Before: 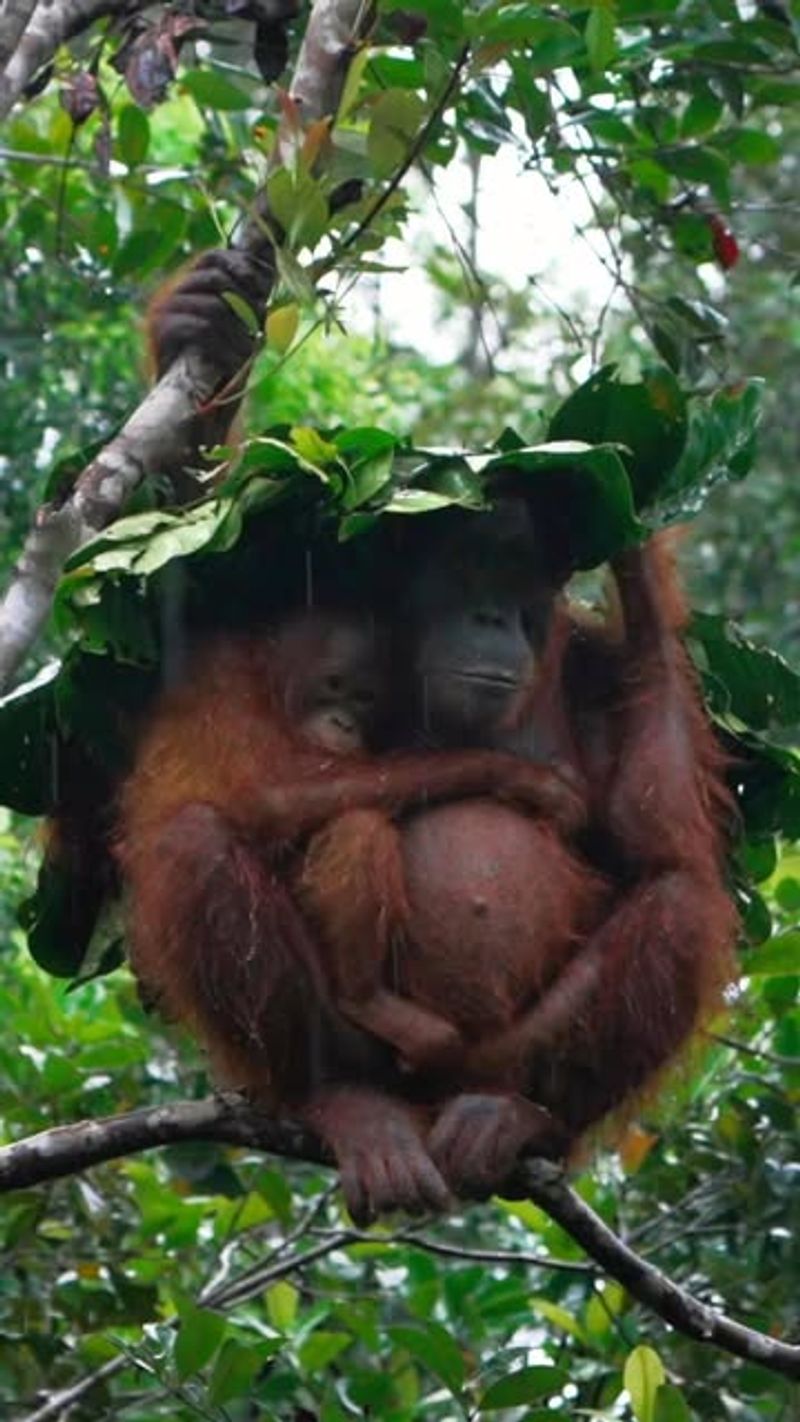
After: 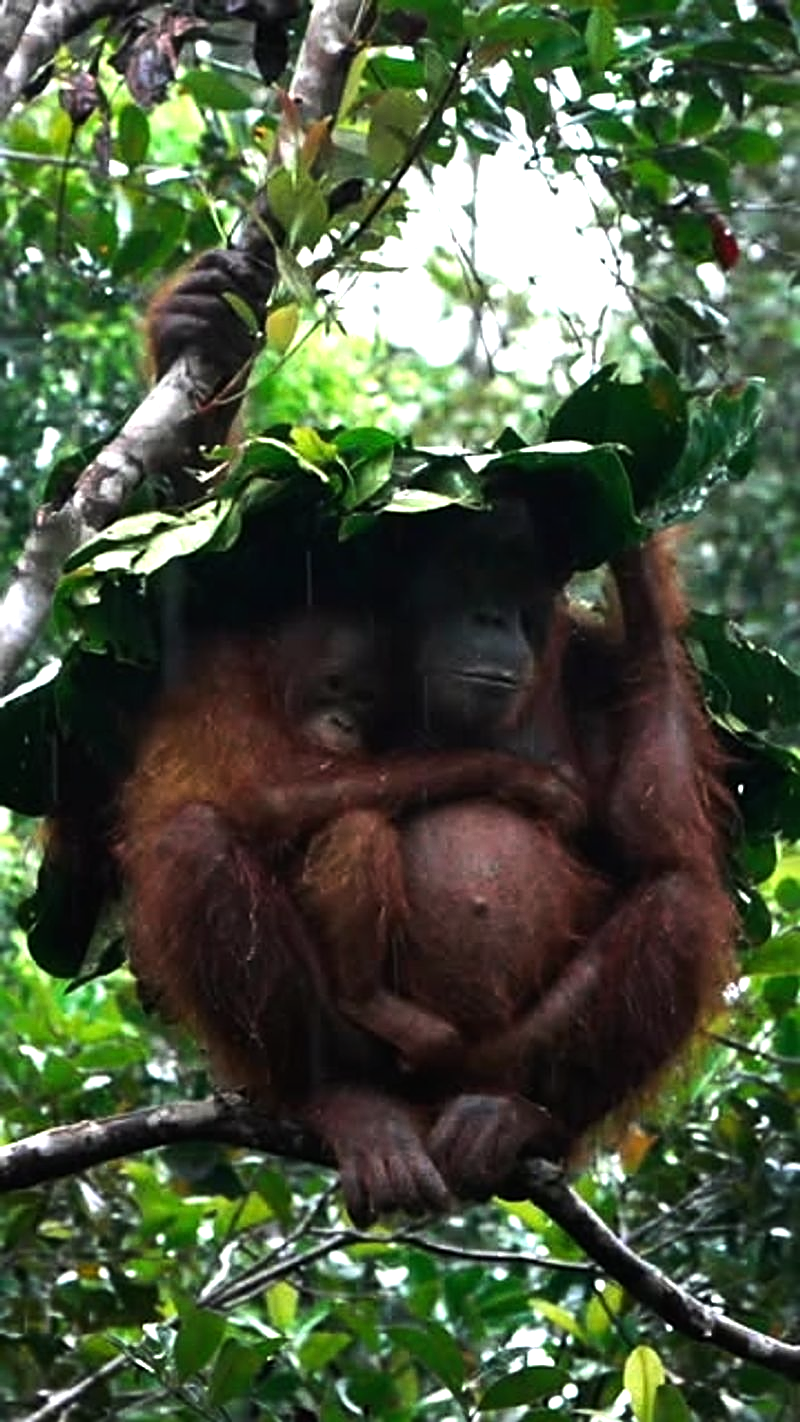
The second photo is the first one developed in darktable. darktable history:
sharpen: on, module defaults
tone equalizer: -8 EV -1.08 EV, -7 EV -1.01 EV, -6 EV -0.867 EV, -5 EV -0.578 EV, -3 EV 0.578 EV, -2 EV 0.867 EV, -1 EV 1.01 EV, +0 EV 1.08 EV, edges refinement/feathering 500, mask exposure compensation -1.57 EV, preserve details no
